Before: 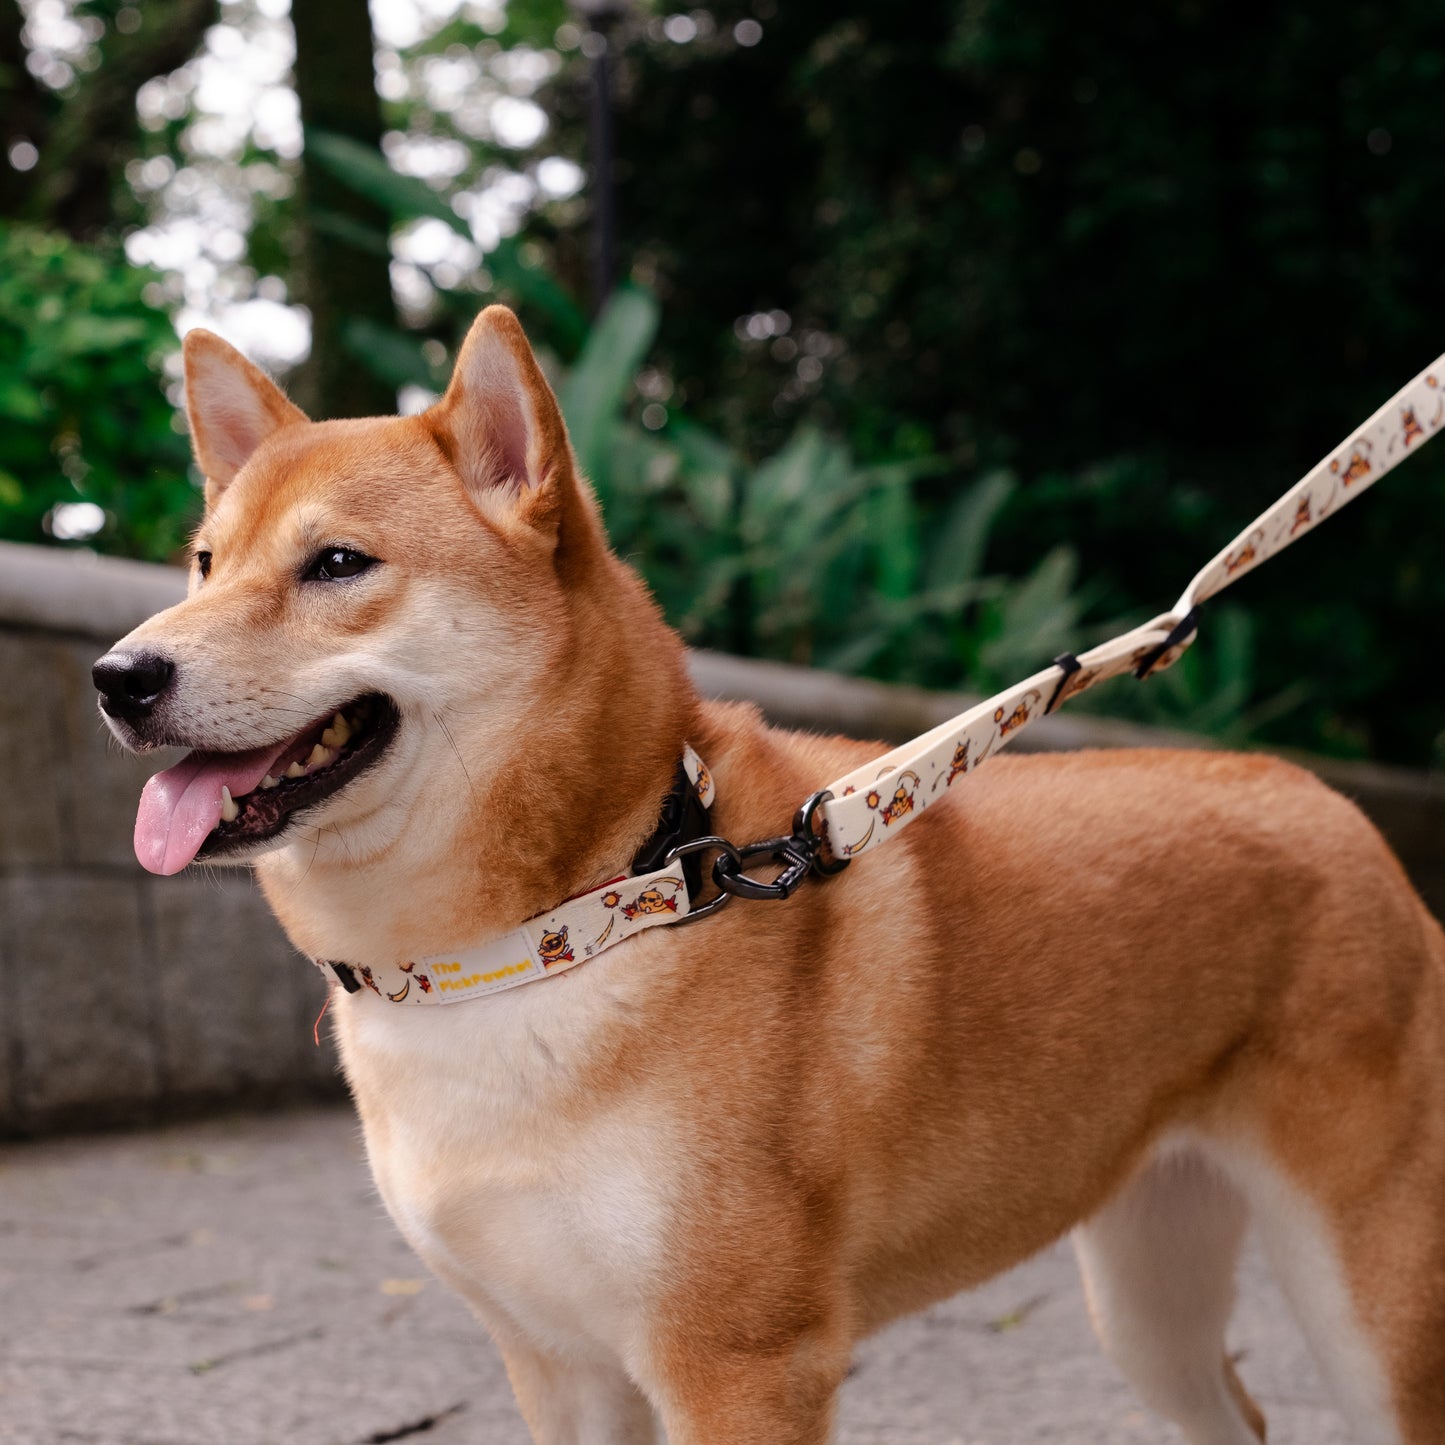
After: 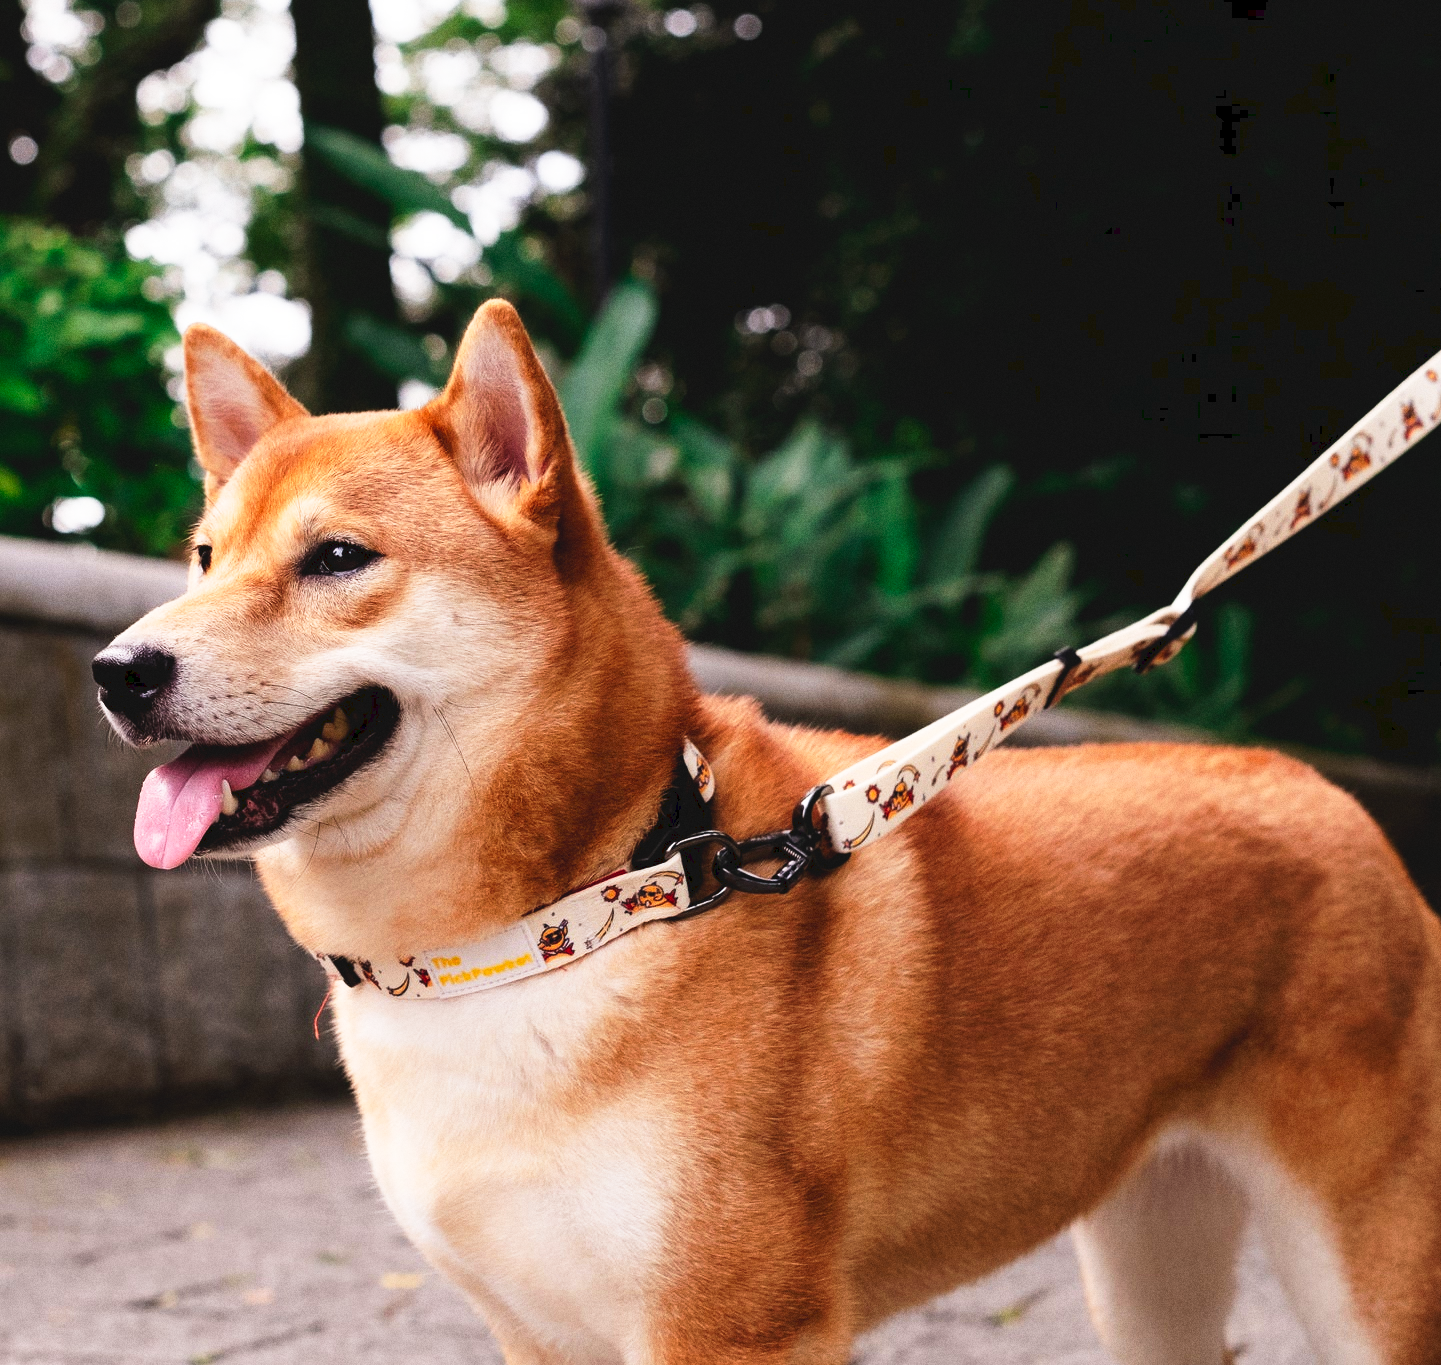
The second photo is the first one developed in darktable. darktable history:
base curve: curves: ch0 [(0, 0) (0.472, 0.508) (1, 1)]
crop: top 0.448%, right 0.264%, bottom 5.045%
grain: coarseness 0.09 ISO
tone curve: curves: ch0 [(0, 0) (0.003, 0.063) (0.011, 0.063) (0.025, 0.063) (0.044, 0.066) (0.069, 0.071) (0.1, 0.09) (0.136, 0.116) (0.177, 0.144) (0.224, 0.192) (0.277, 0.246) (0.335, 0.311) (0.399, 0.399) (0.468, 0.49) (0.543, 0.589) (0.623, 0.709) (0.709, 0.827) (0.801, 0.918) (0.898, 0.969) (1, 1)], preserve colors none
